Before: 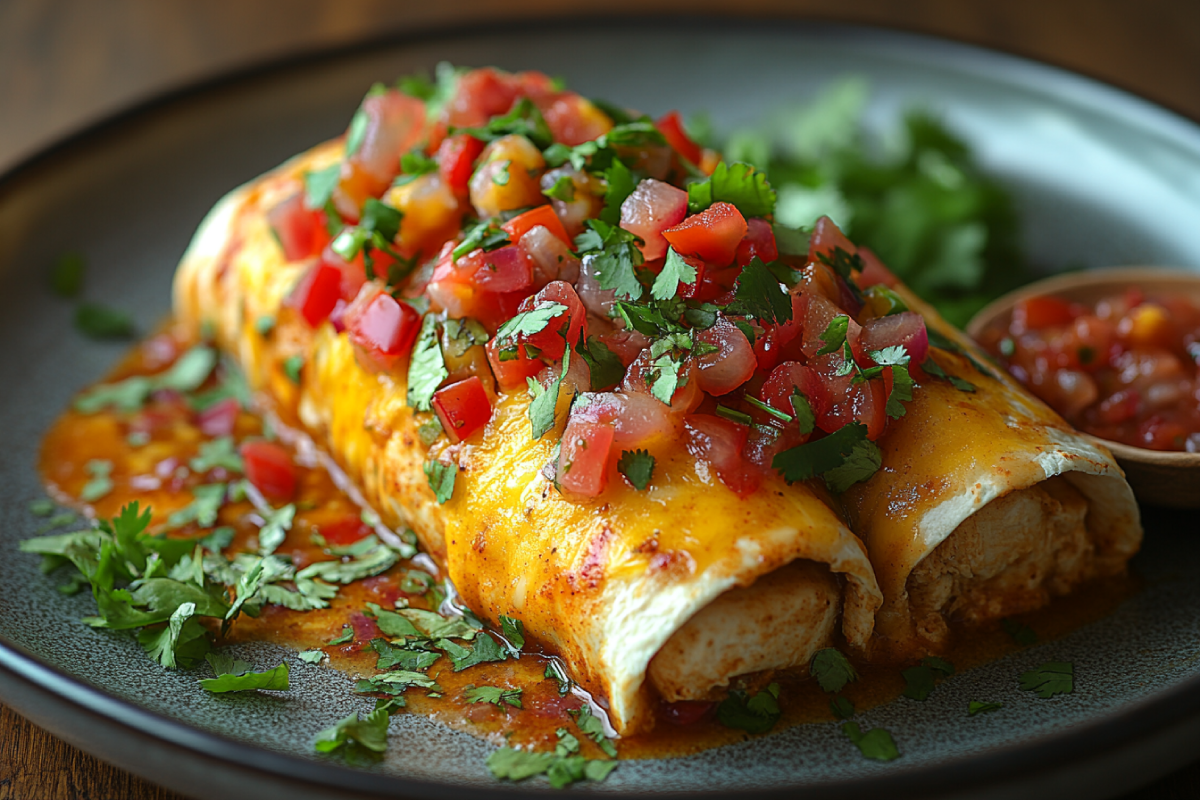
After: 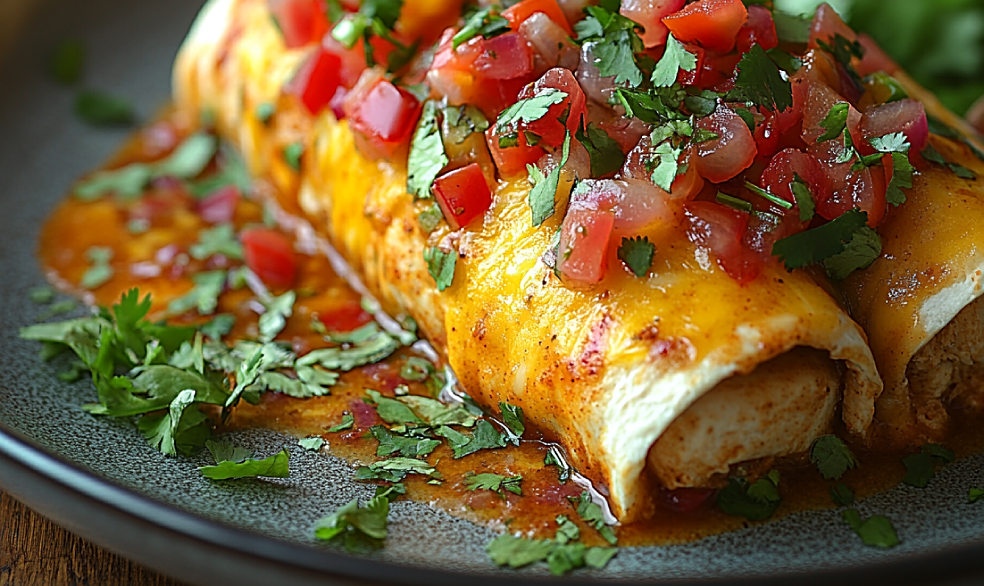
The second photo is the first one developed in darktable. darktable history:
sharpen: amount 0.492
crop: top 26.712%, right 17.942%
